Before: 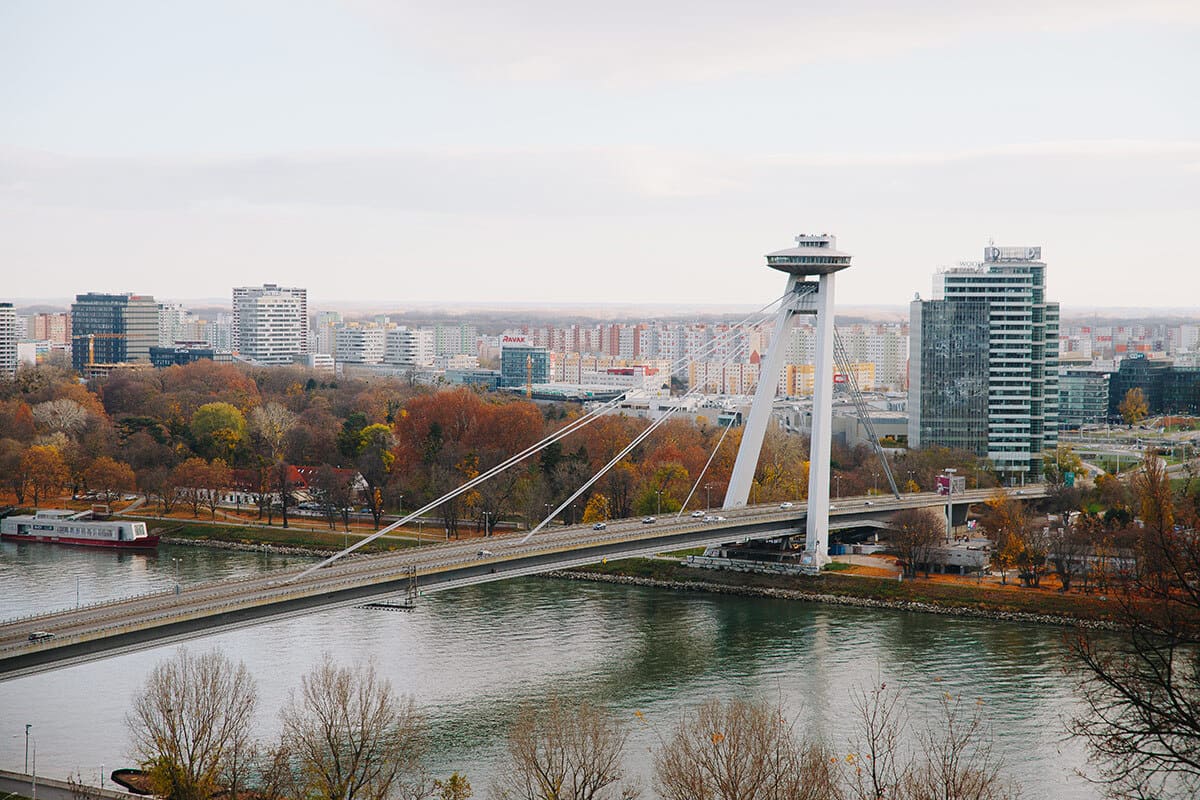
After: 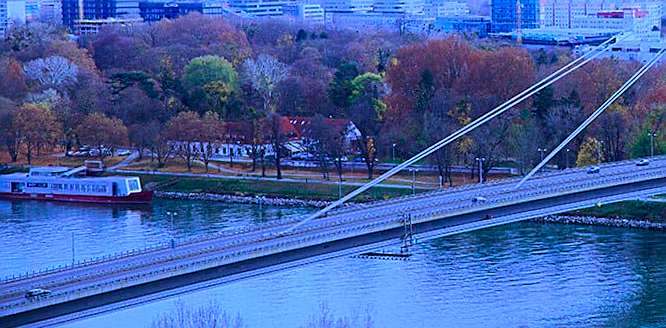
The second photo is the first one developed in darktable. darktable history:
rotate and perspective: rotation -1.42°, crop left 0.016, crop right 0.984, crop top 0.035, crop bottom 0.965
color calibration: output R [0.948, 0.091, -0.04, 0], output G [-0.3, 1.384, -0.085, 0], output B [-0.108, 0.061, 1.08, 0], illuminant as shot in camera, x 0.484, y 0.43, temperature 2405.29 K
crop: top 44.483%, right 43.593%, bottom 12.892%
sharpen: on, module defaults
